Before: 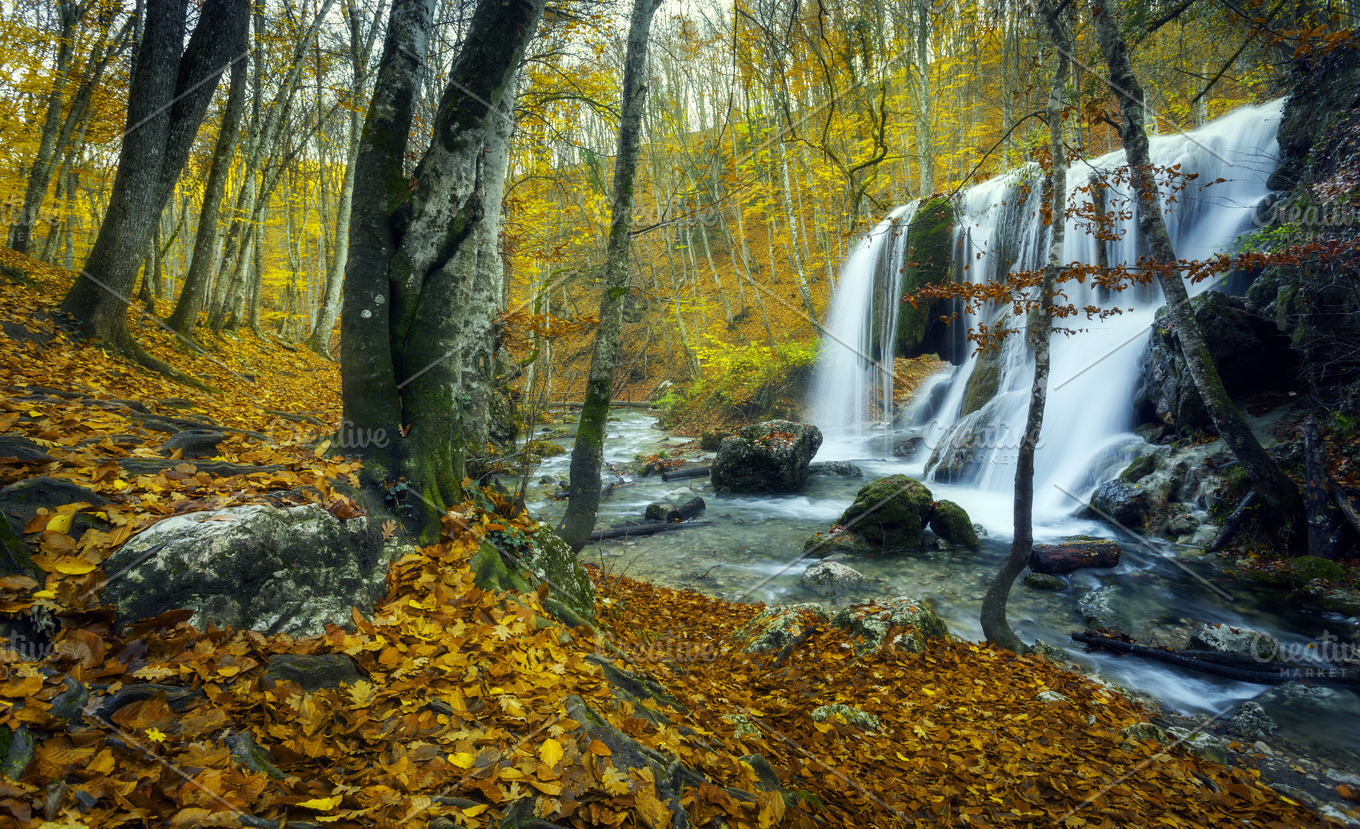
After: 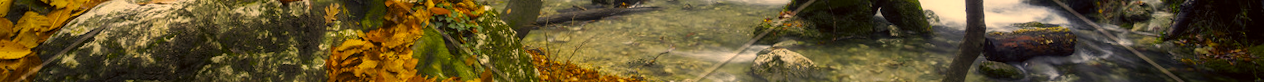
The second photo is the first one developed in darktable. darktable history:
rotate and perspective: rotation 0.215°, lens shift (vertical) -0.139, crop left 0.069, crop right 0.939, crop top 0.002, crop bottom 0.996
contrast equalizer: y [[0.5, 0.5, 0.472, 0.5, 0.5, 0.5], [0.5 ×6], [0.5 ×6], [0 ×6], [0 ×6]]
color correction: highlights a* 17.94, highlights b* 35.39, shadows a* 1.48, shadows b* 6.42, saturation 1.01
crop and rotate: top 59.084%, bottom 30.916%
